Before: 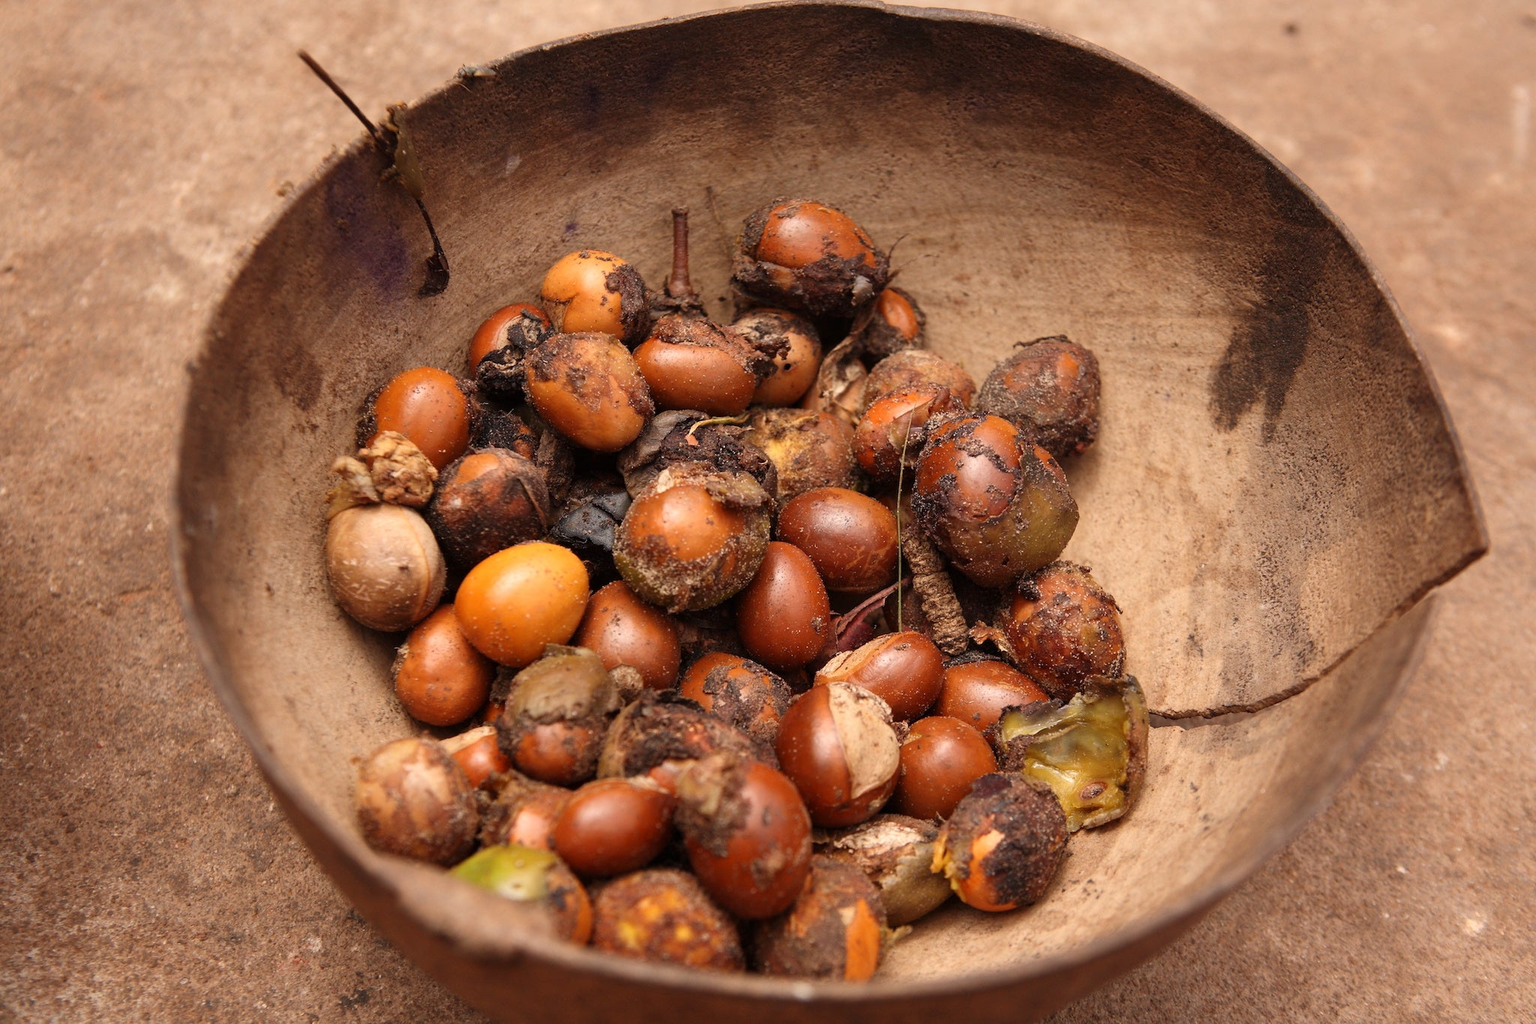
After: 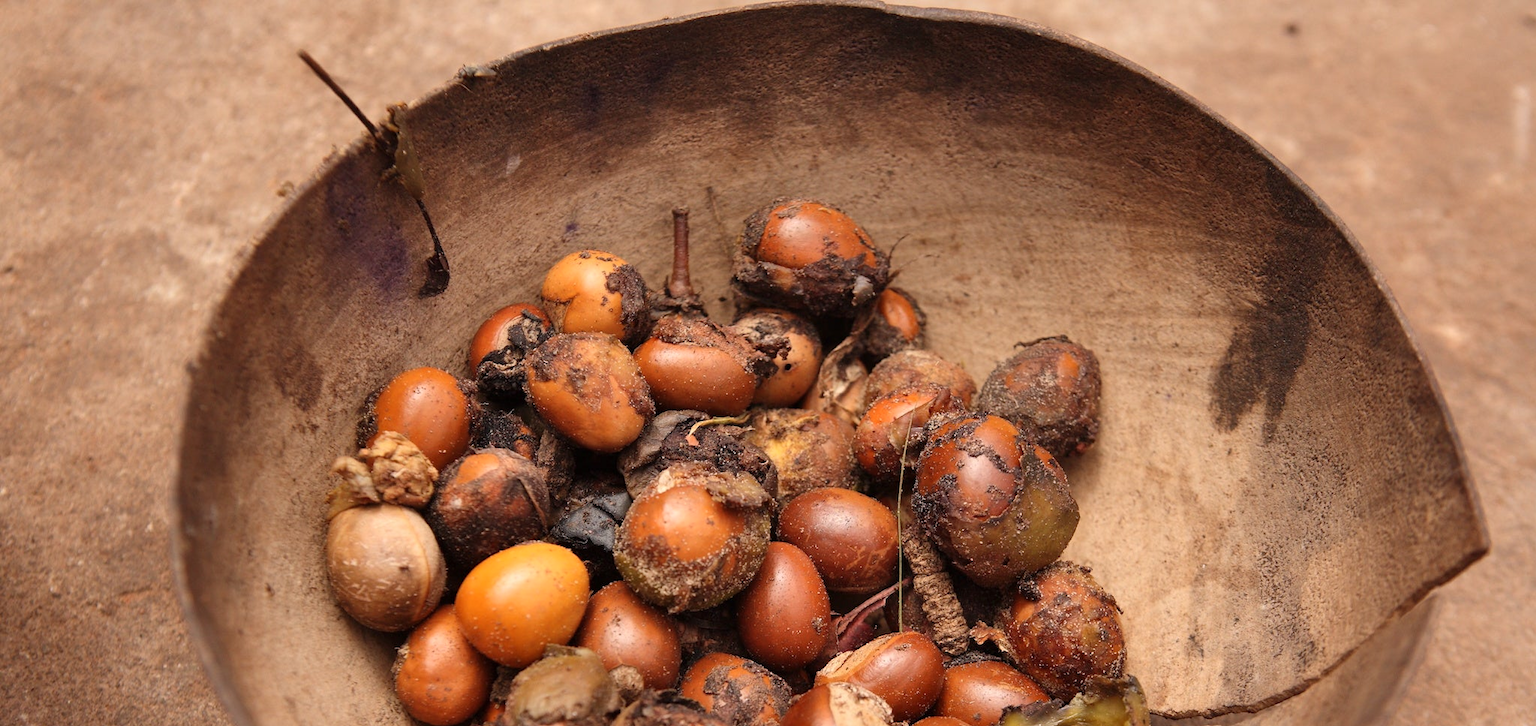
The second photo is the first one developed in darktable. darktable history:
crop: right 0%, bottom 29.02%
shadows and highlights: shadows 76.78, highlights -24.23, highlights color adjustment 73.77%, soften with gaussian
